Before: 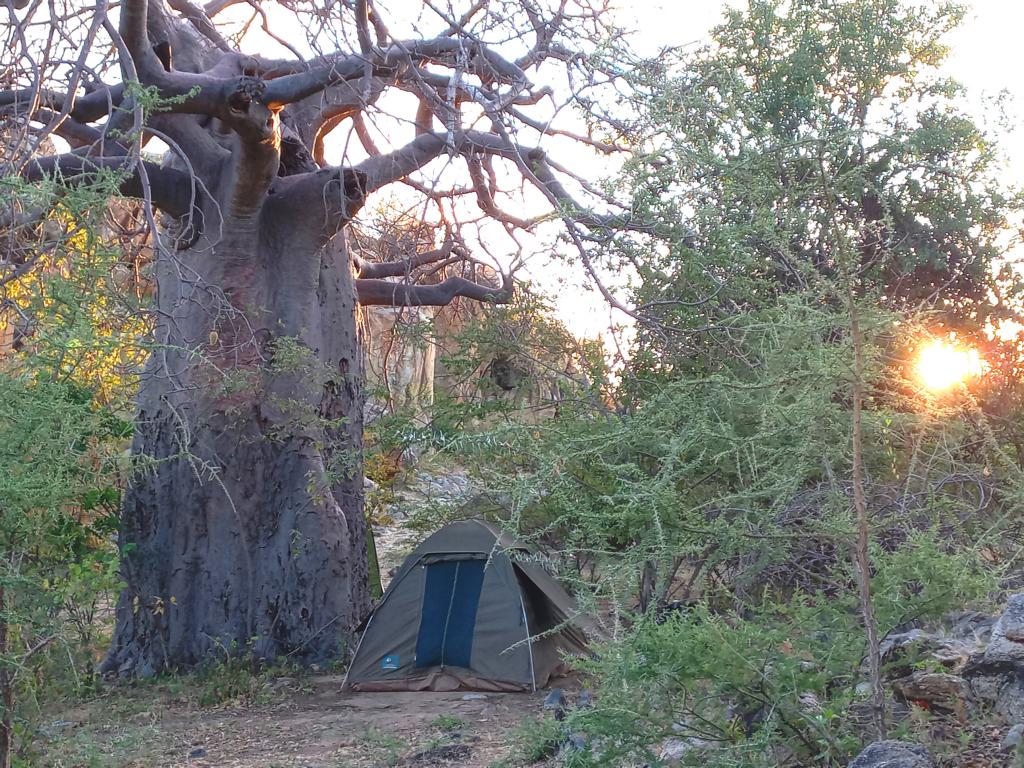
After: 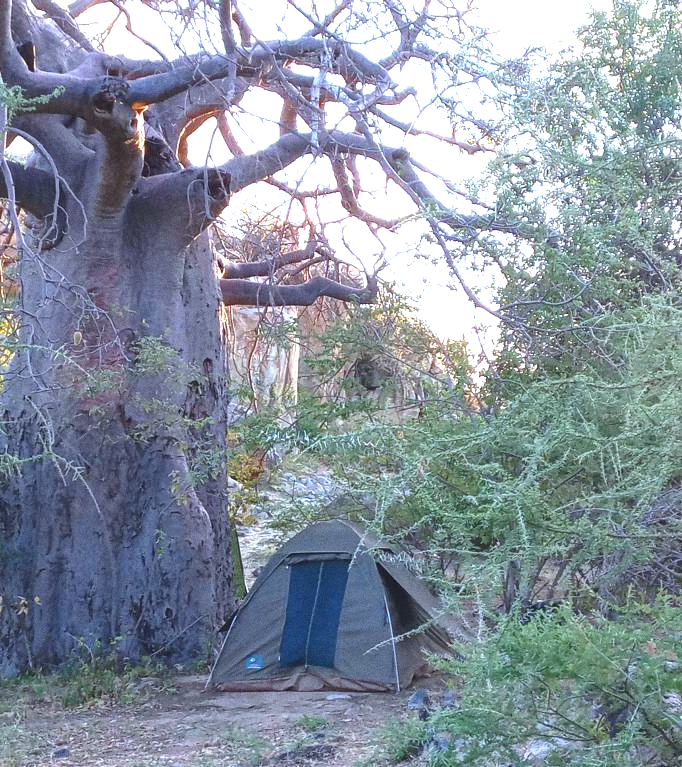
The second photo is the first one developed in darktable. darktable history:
white balance: red 0.931, blue 1.11
exposure: exposure 0.7 EV, compensate highlight preservation false
crop and rotate: left 13.342%, right 19.991%
grain: coarseness 0.47 ISO
